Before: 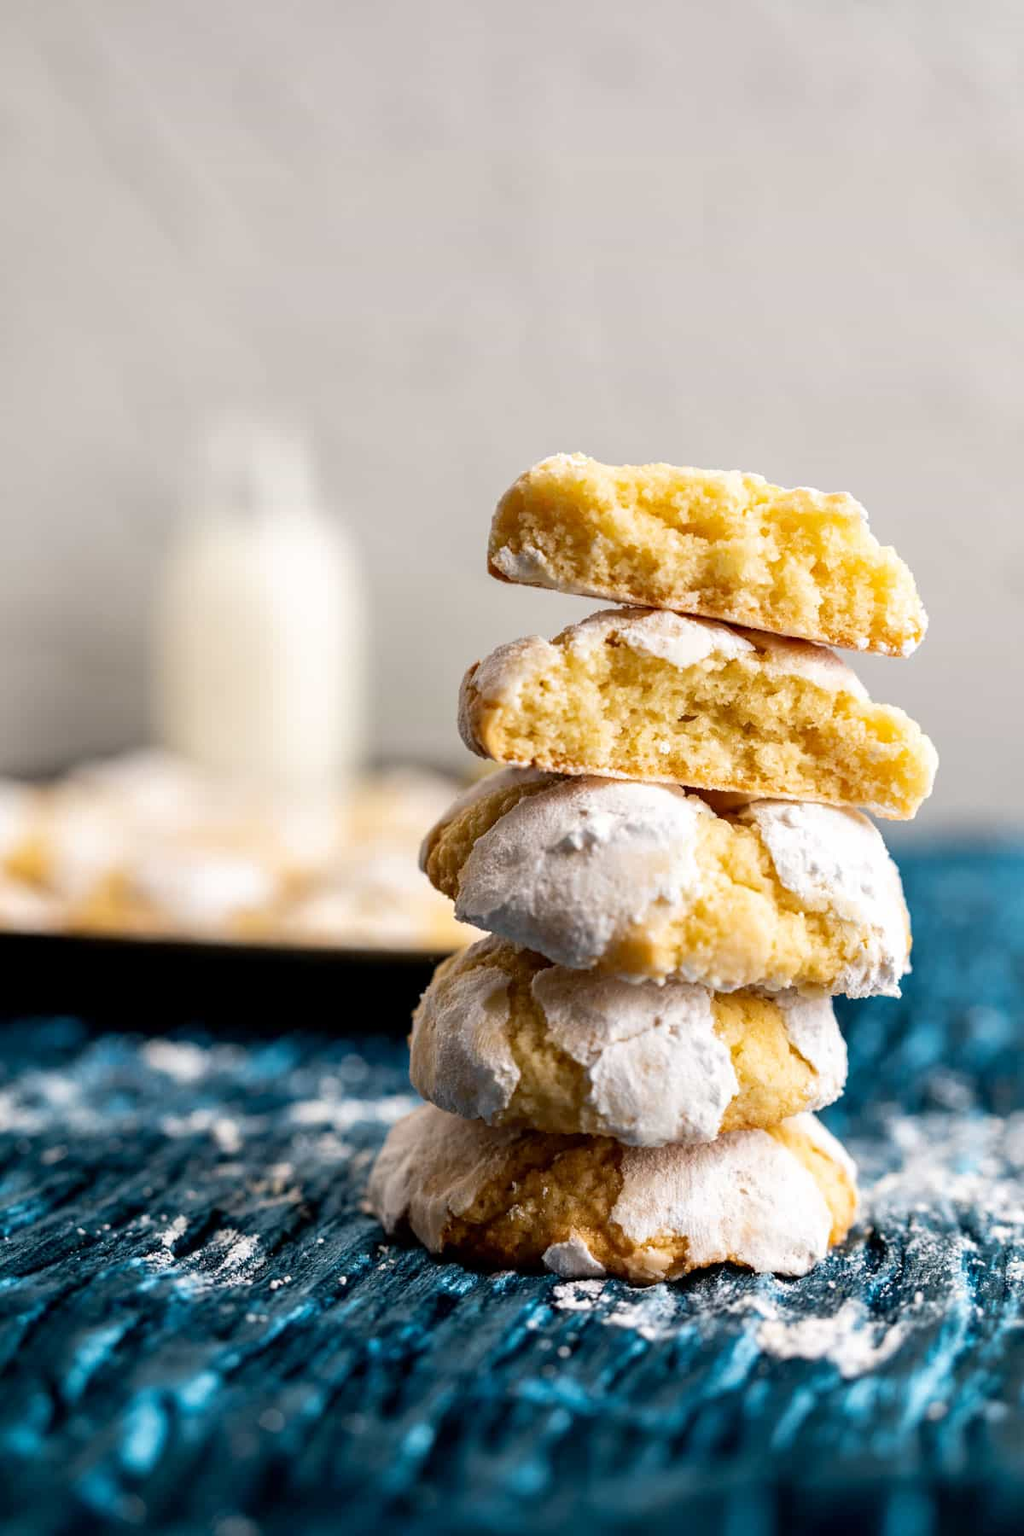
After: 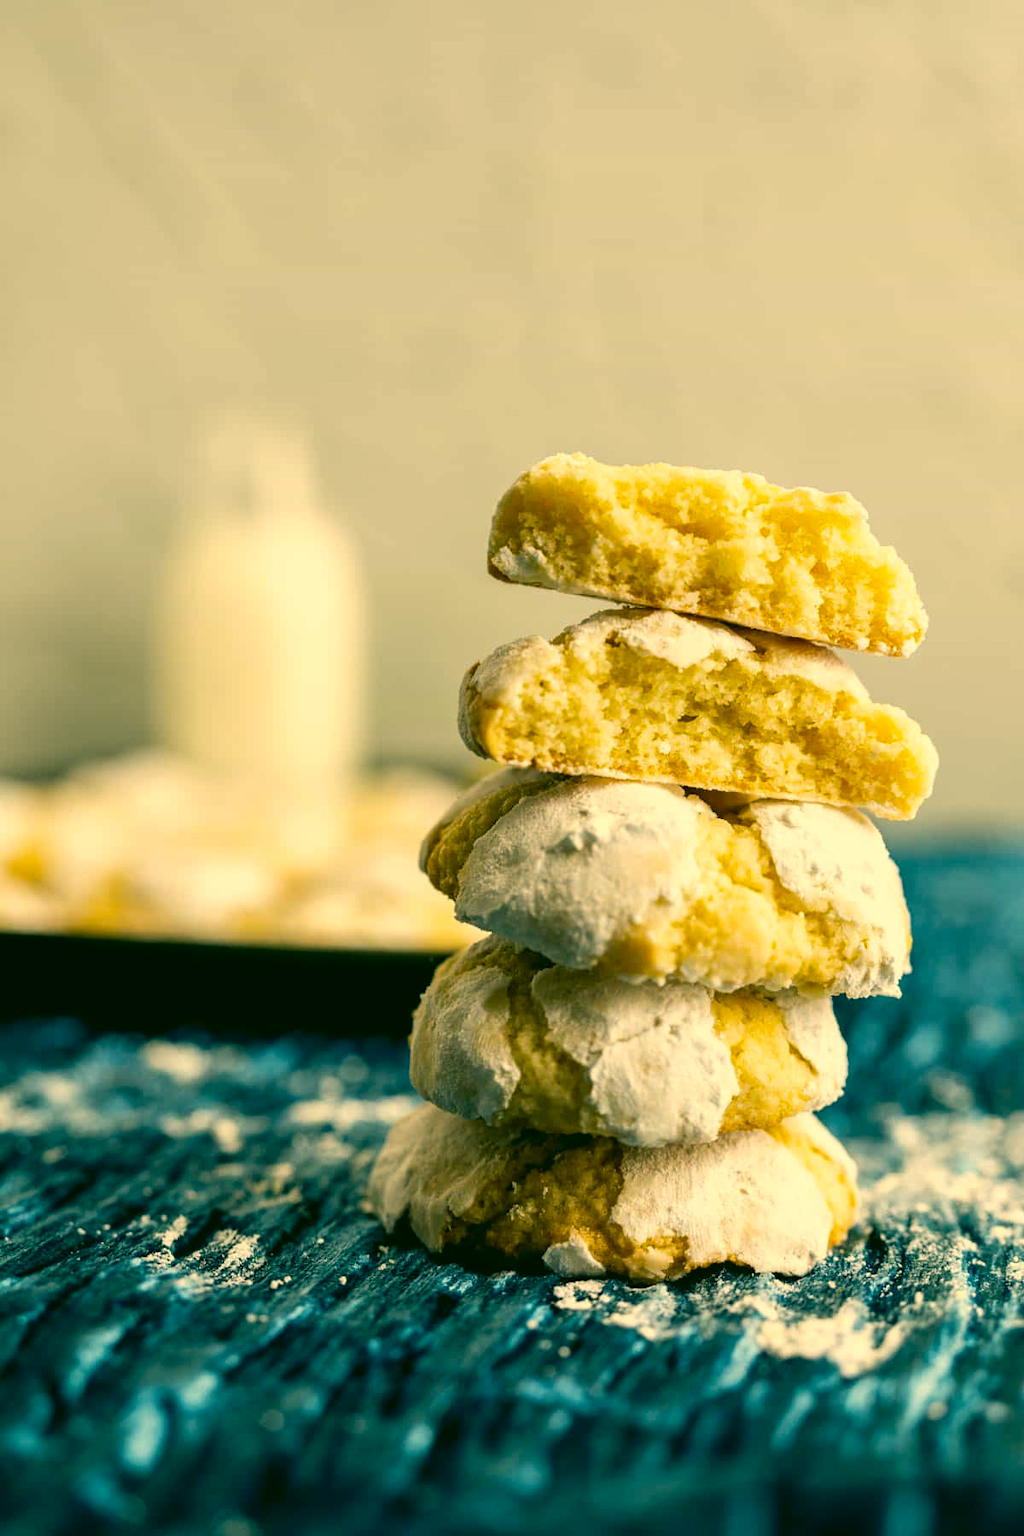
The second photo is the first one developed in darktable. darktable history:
color correction: highlights a* 5.69, highlights b* 33.54, shadows a* -26.08, shadows b* 3.8
